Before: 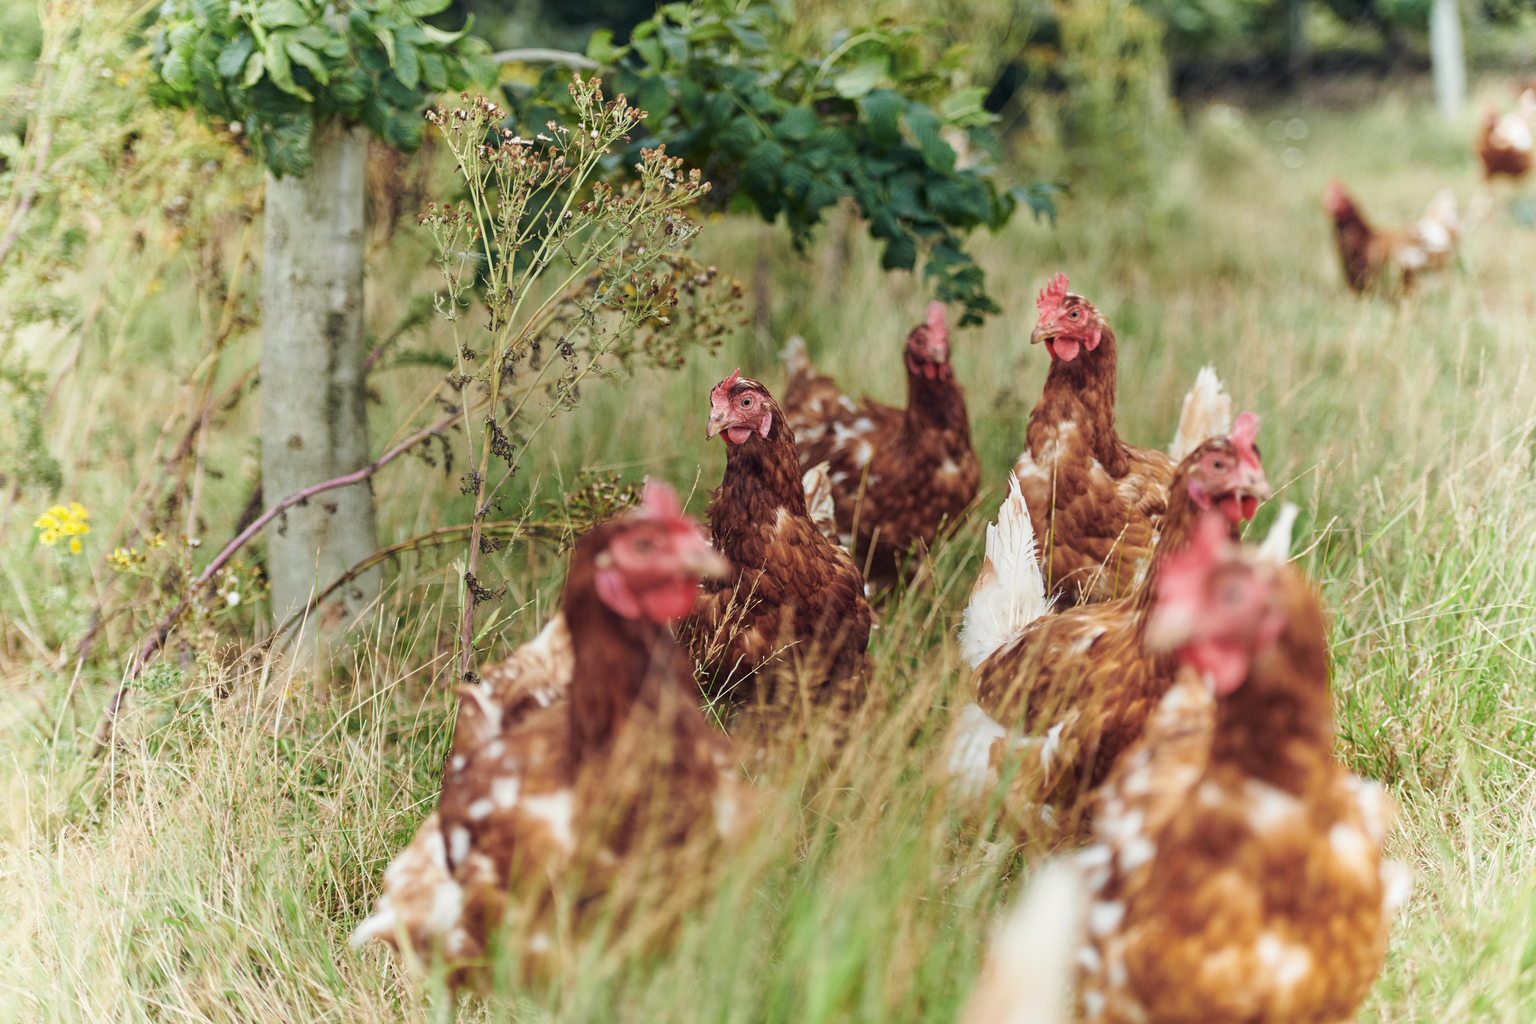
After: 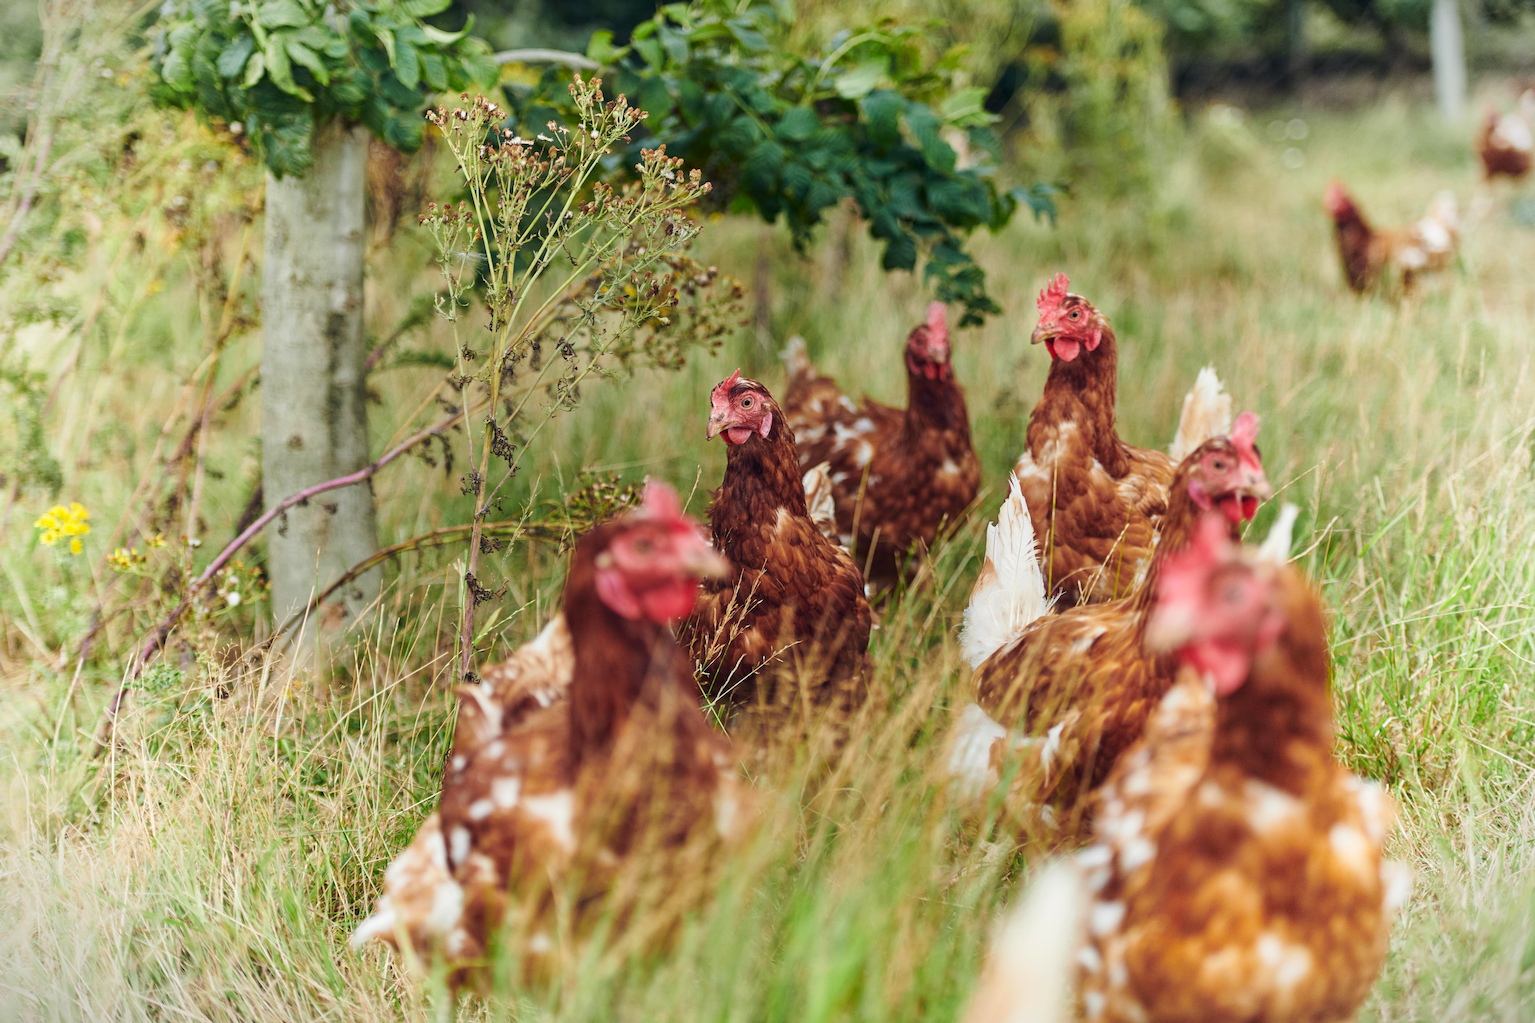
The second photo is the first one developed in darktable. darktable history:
contrast brightness saturation: contrast 0.077, saturation 0.202
vignetting: fall-off start 99.54%, width/height ratio 1.304
